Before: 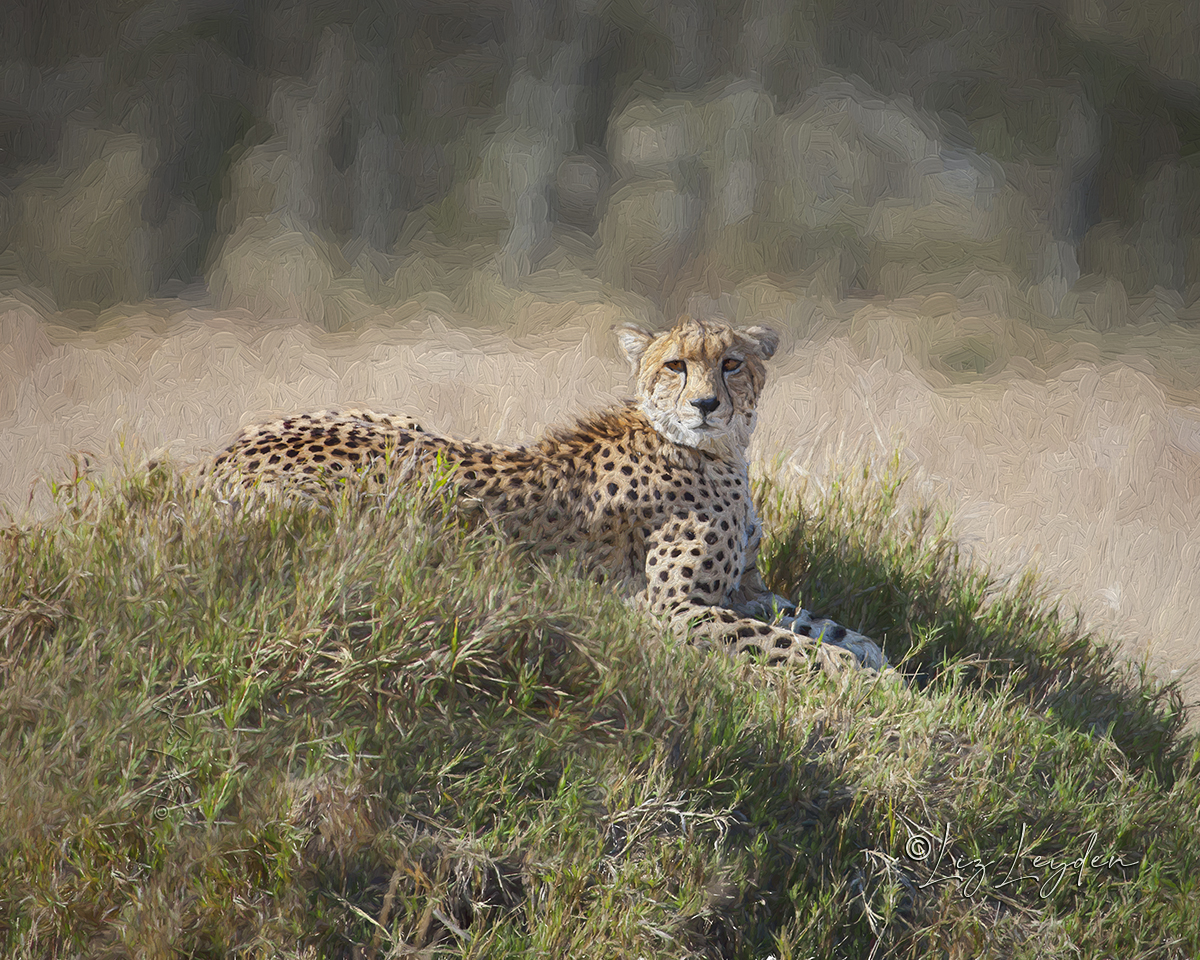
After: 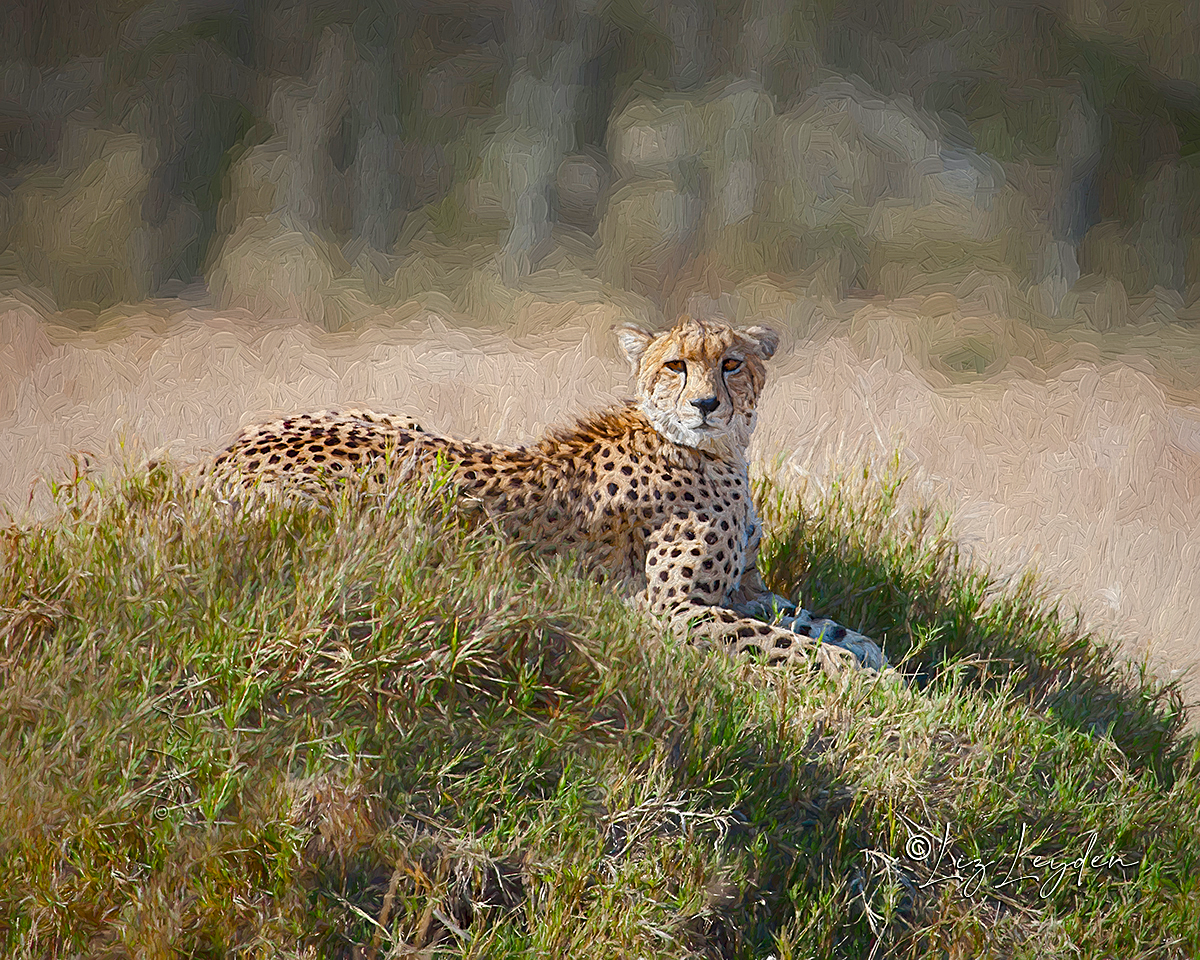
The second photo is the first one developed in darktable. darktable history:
color balance rgb: perceptual saturation grading › global saturation 20%, perceptual saturation grading › highlights -25%, perceptual saturation grading › shadows 50%
sharpen: on, module defaults
